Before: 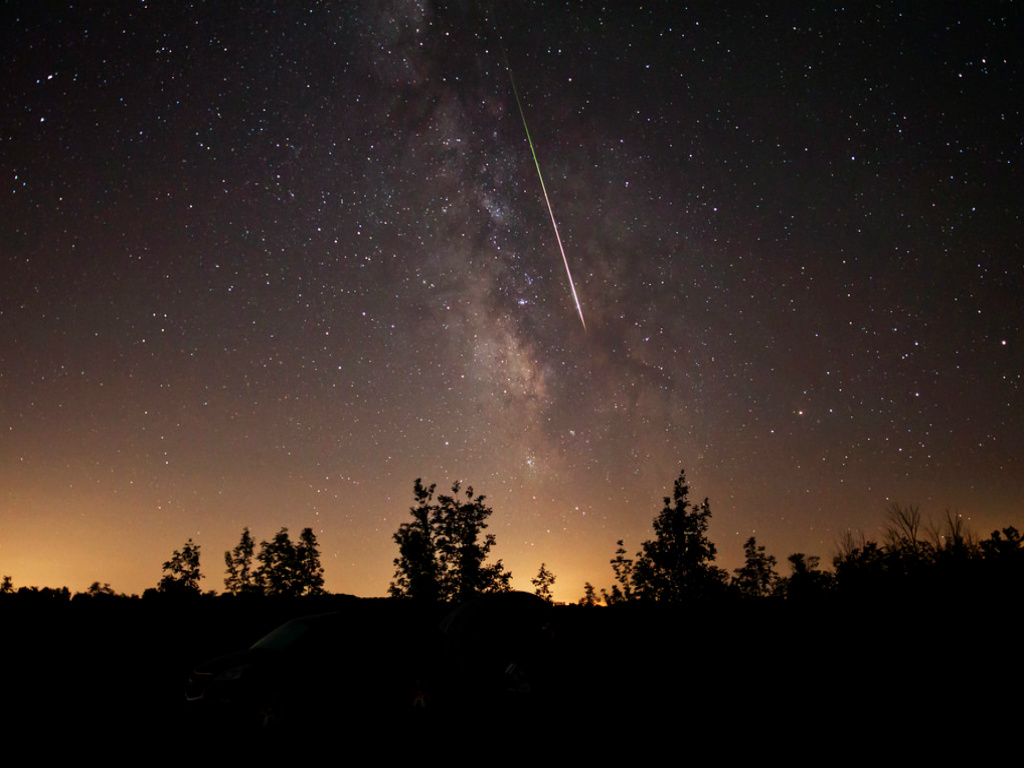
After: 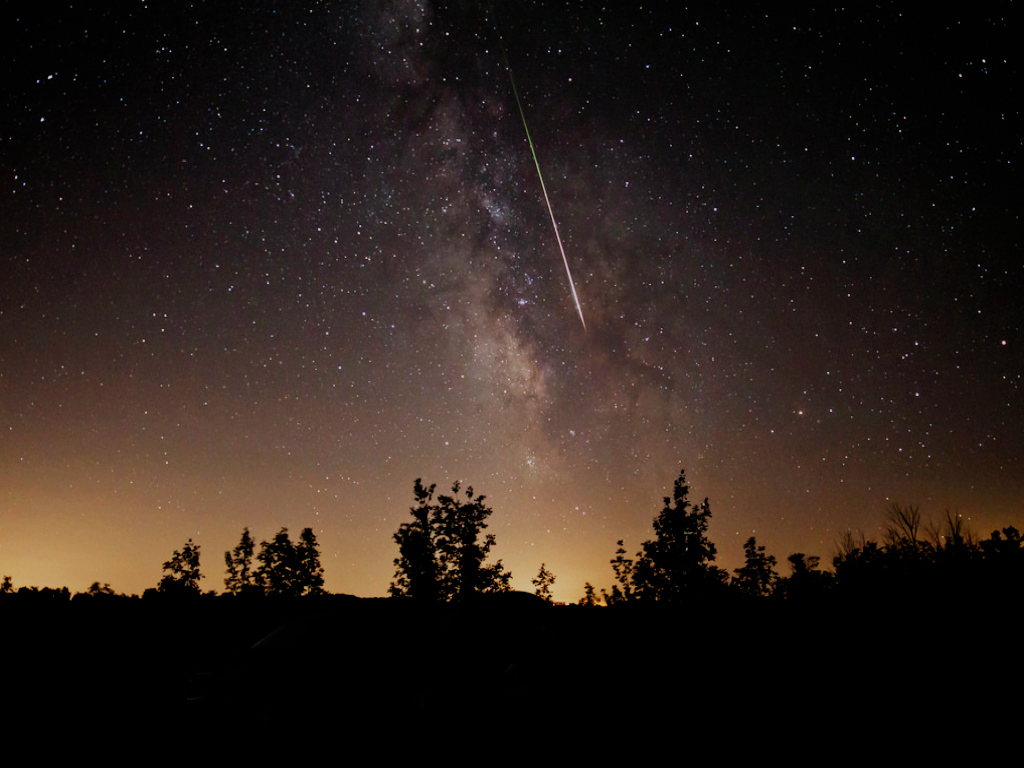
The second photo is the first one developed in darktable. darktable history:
filmic rgb: black relative exposure -7.65 EV, white relative exposure 4.56 EV, hardness 3.61, add noise in highlights 0.001, preserve chrominance no, color science v3 (2019), use custom middle-gray values true, contrast in highlights soft
